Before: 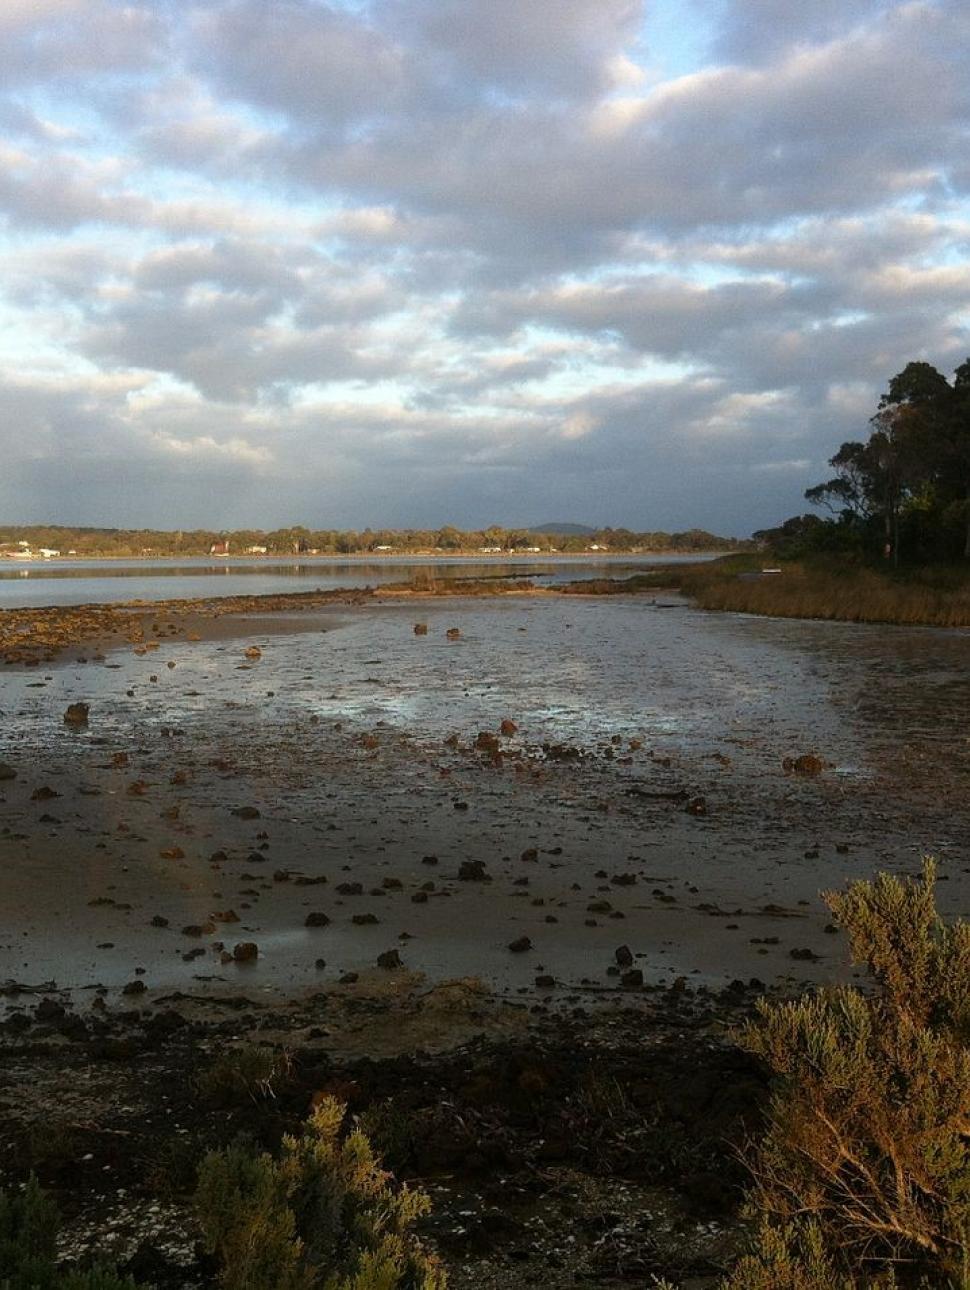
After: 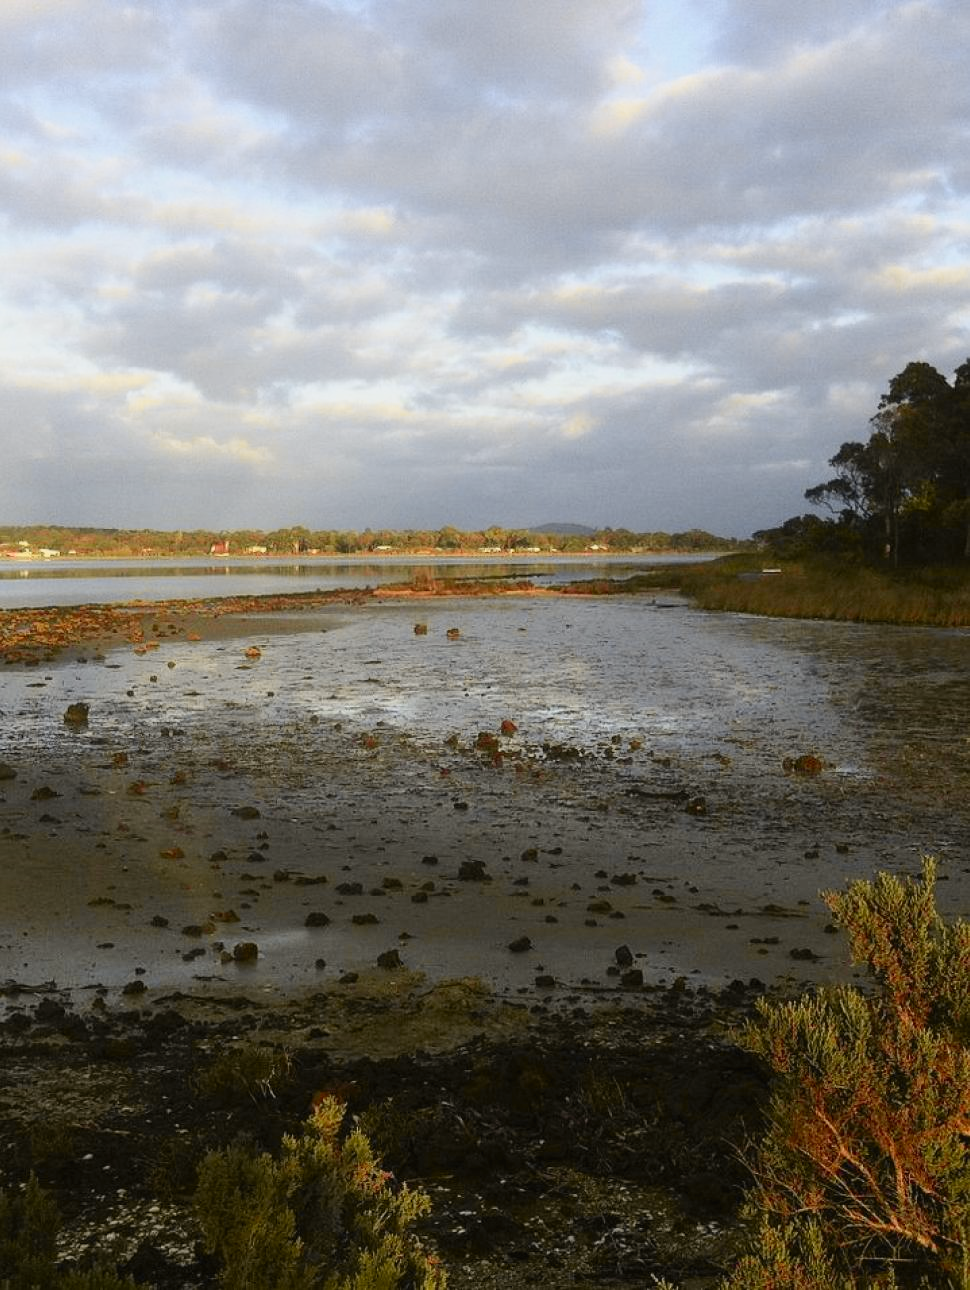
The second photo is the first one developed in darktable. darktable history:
tone curve: curves: ch0 [(0, 0.017) (0.239, 0.277) (0.508, 0.593) (0.826, 0.855) (1, 0.945)]; ch1 [(0, 0) (0.401, 0.42) (0.442, 0.47) (0.492, 0.498) (0.511, 0.504) (0.555, 0.586) (0.681, 0.739) (1, 1)]; ch2 [(0, 0) (0.411, 0.433) (0.5, 0.504) (0.545, 0.574) (1, 1)], color space Lab, independent channels
